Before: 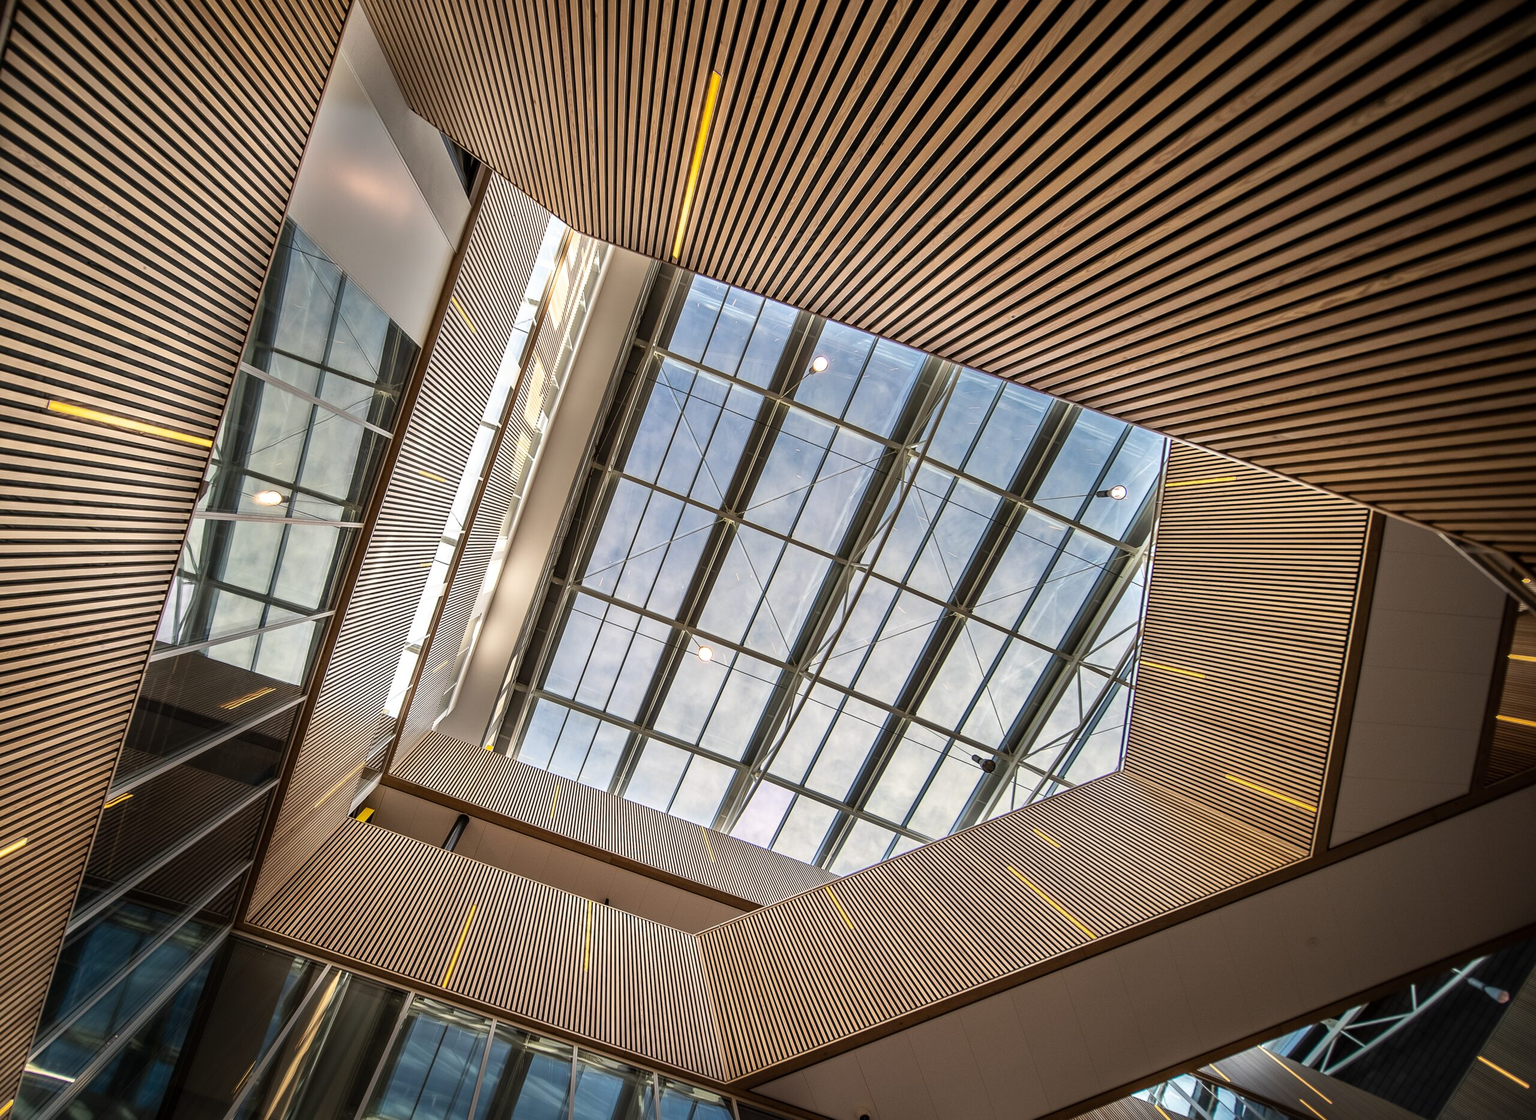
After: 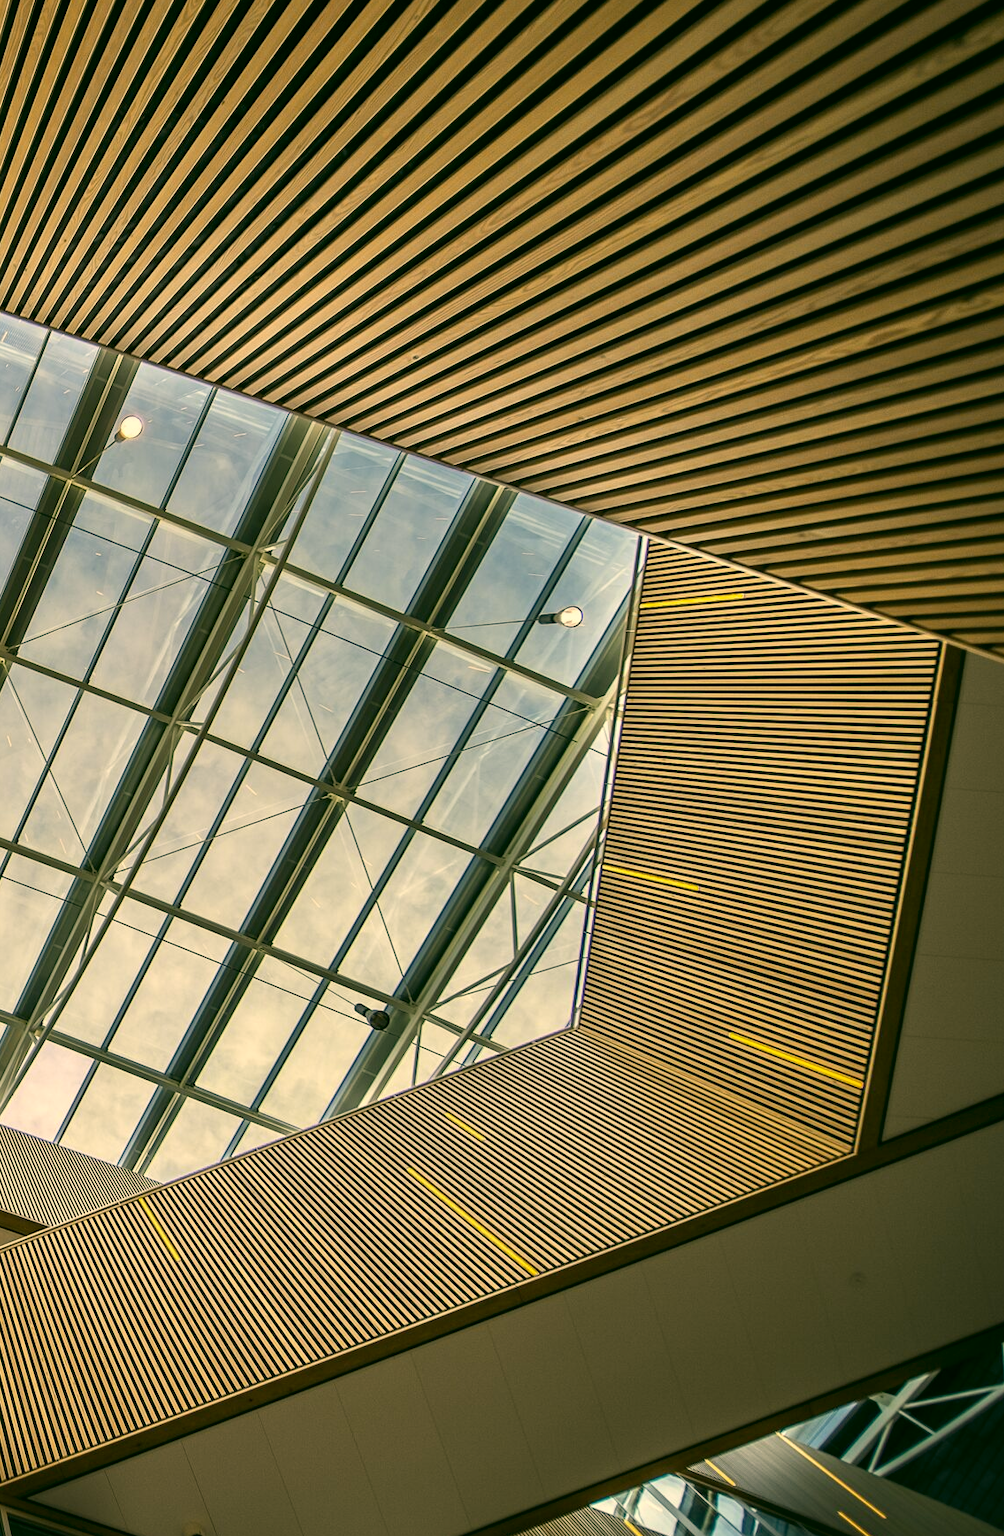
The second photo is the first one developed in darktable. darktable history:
crop: left 47.628%, top 6.643%, right 7.874%
white balance: emerald 1
color correction: highlights a* 5.3, highlights b* 24.26, shadows a* -15.58, shadows b* 4.02
